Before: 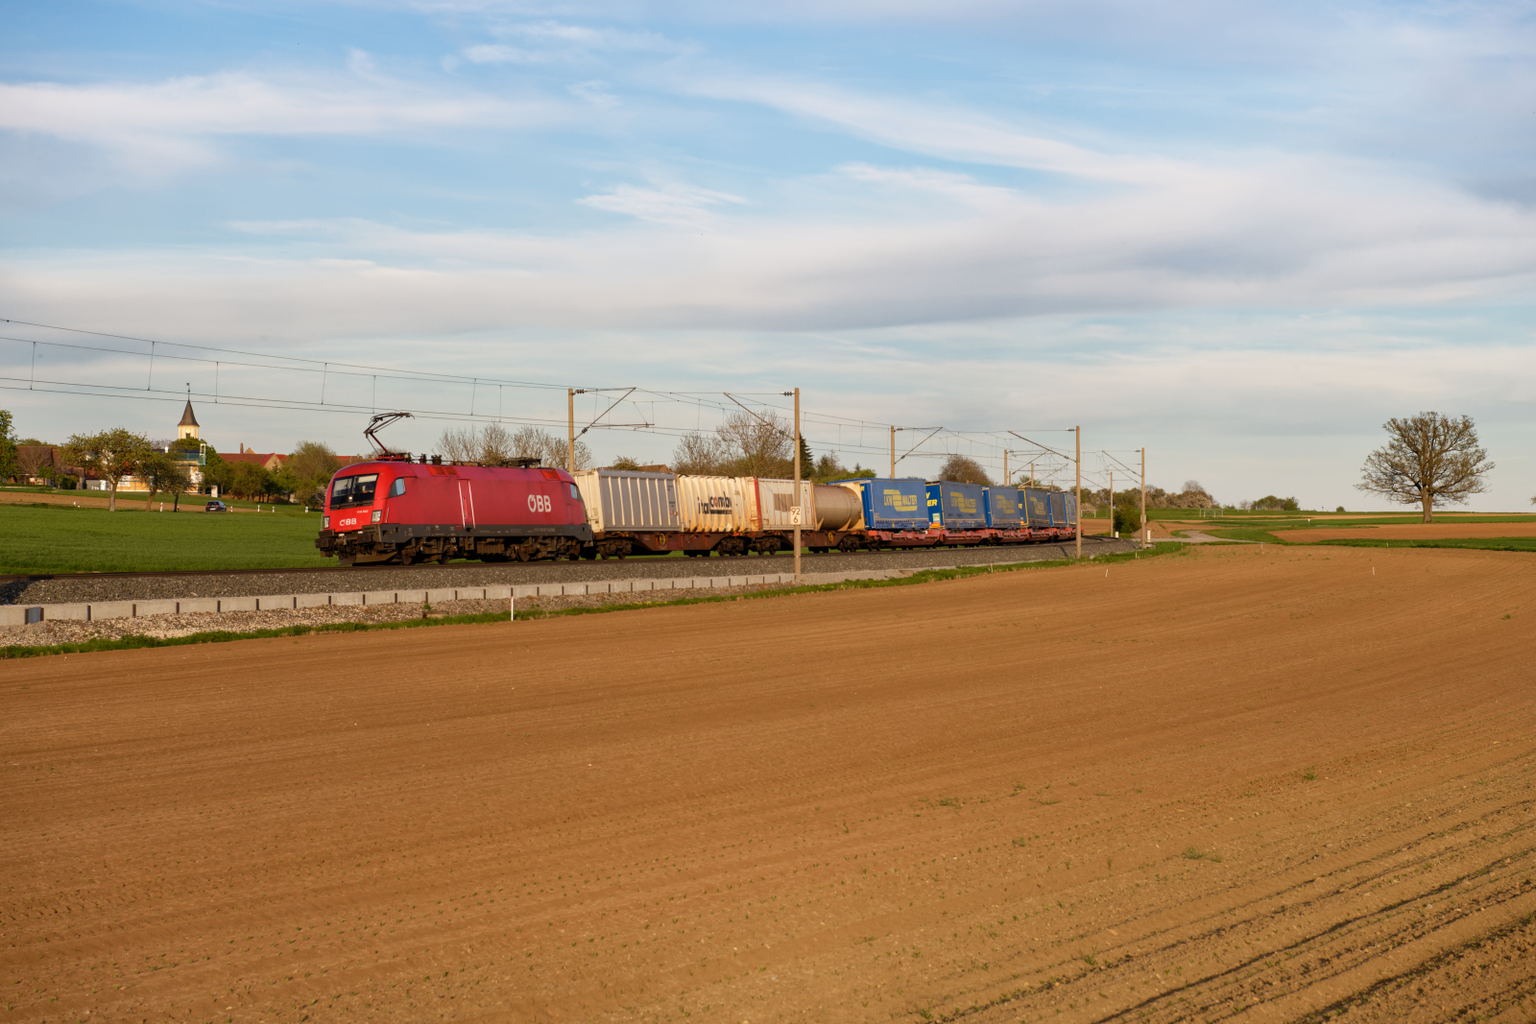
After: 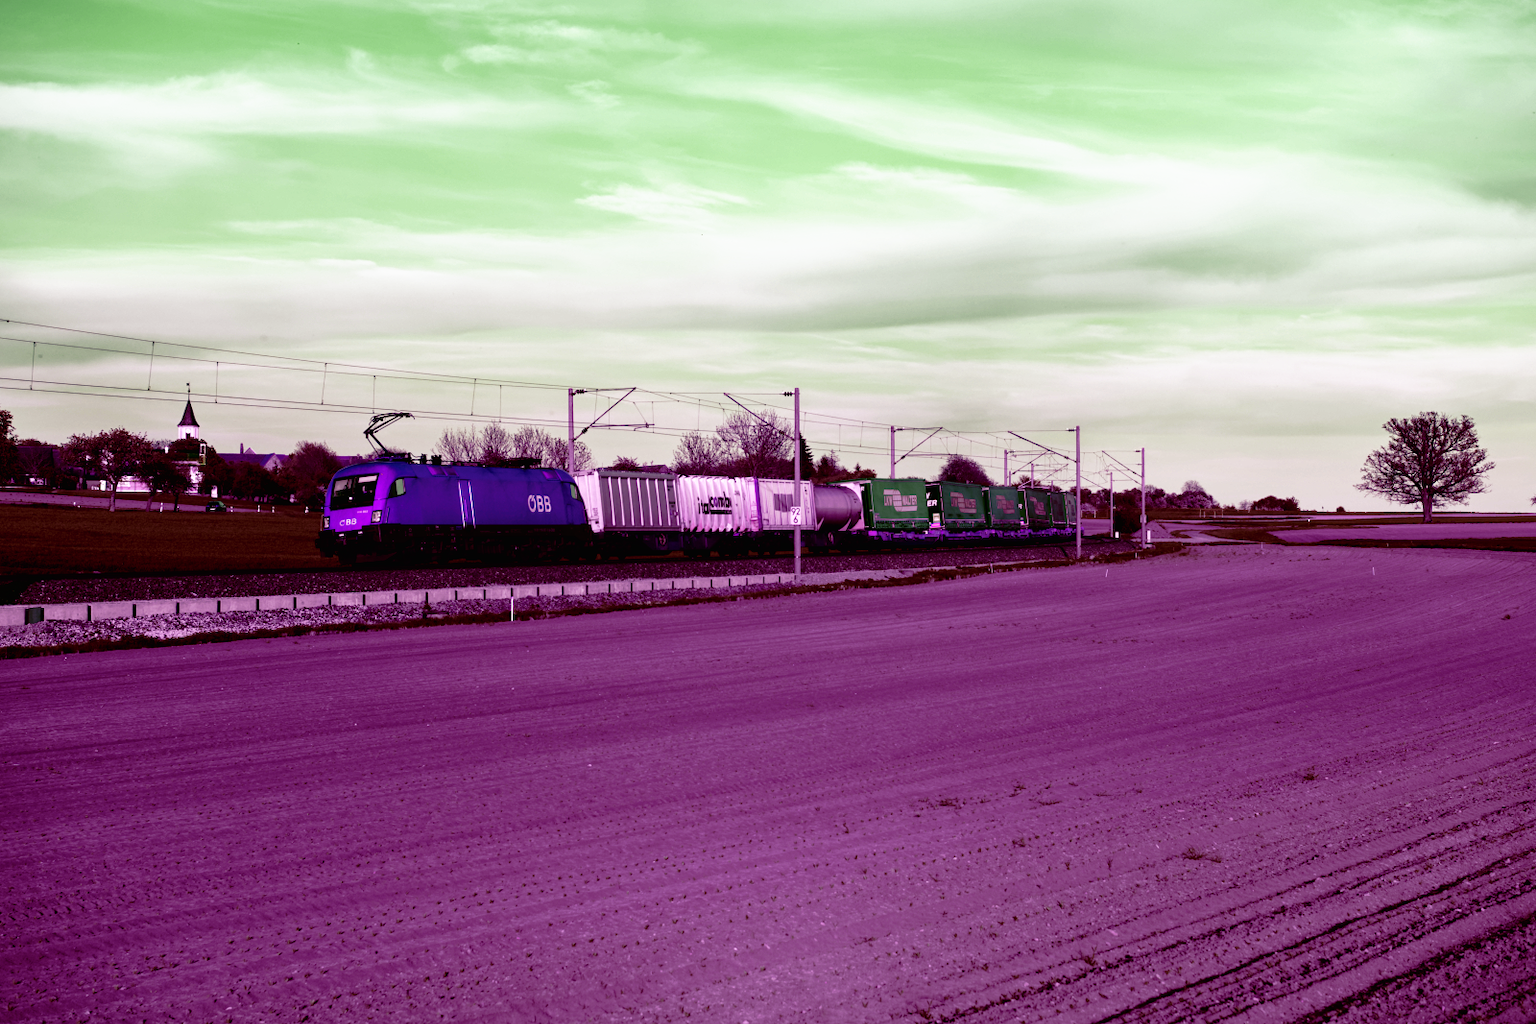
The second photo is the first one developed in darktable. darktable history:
tone curve: curves: ch0 [(0, 0) (0.003, 0.008) (0.011, 0.008) (0.025, 0.008) (0.044, 0.008) (0.069, 0.006) (0.1, 0.006) (0.136, 0.006) (0.177, 0.008) (0.224, 0.012) (0.277, 0.026) (0.335, 0.083) (0.399, 0.165) (0.468, 0.292) (0.543, 0.416) (0.623, 0.535) (0.709, 0.692) (0.801, 0.853) (0.898, 0.981) (1, 1)], preserve colors none
color look up table: target L [97.23, 97.43, 76.68, 85.68, 84.07, 81.73, 78.16, 70.56, 56.93, 44.95, 48.63, 21.68, 200, 74.68, 72.92, 63.97, 63.36, 58.64, 46.18, 44.21, 35.65, 30.37, 32.96, 7.491, 17.58, 81.34, 71.39, 71.23, 64.43, 55.89, 55.52, 50.14, 52.31, 58.42, 47.68, 61.93, 38.66, 36.14, 44, 0.168, 19.33, 0.091, 88.83, 76.48, 65.85, 63.21, 41.59, 31.03, 23.81], target a [-0.299, 0.947, 12.26, -26.56, 3.991, -20.03, -1.756, -4.609, -20.37, 10.01, 12.5, 17.08, 0, 20.73, 30.11, 19.15, 47.94, 52.54, 39.57, 26.74, 28.96, 22.41, 25.8, 44.98, 1.413, 2.499, 10.8, -10.72, -2.467, 26.68, 33.63, 21.64, -15.28, -17.01, -20.38, -17.53, 30.41, -0.294, -8.358, -0.068, 26.84, 0.423, -16.94, -33.61, -31.3, -32.98, -17.05, -11.03, -23.26], target b [3.745, -0.691, 21.95, 46.45, 7.376, 48.83, 41.62, 25.68, 29.17, 16.77, -0.068, 36.97, 0, -21.85, -17.08, -14.3, -34.85, -27.78, -62.7, -34.22, -43.09, -34.09, -17.38, -35.34, -3.55, -14.71, -27.69, 8.809, 1.458, -50.64, -50.83, -37.72, 13.36, 1.441, 22.09, -10.18, -48.95, 0.949, -3.311, 0.249, -27.69, -0.122, 13.49, 43.88, 35.1, 33.26, 19.25, 17.43, 40.52], num patches 49
